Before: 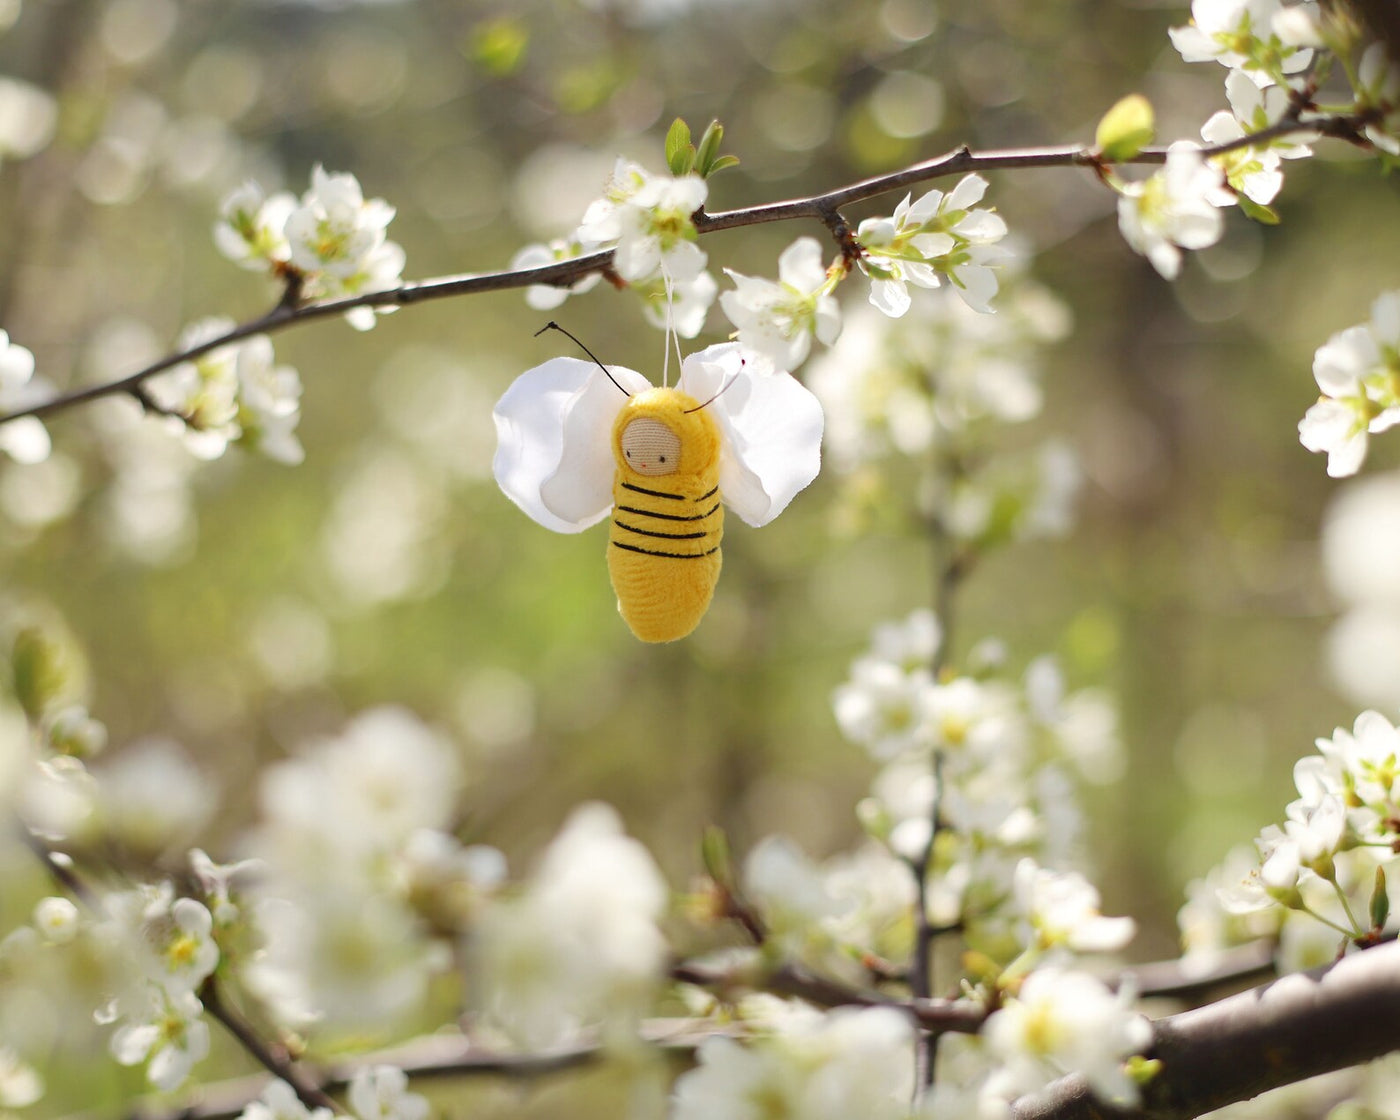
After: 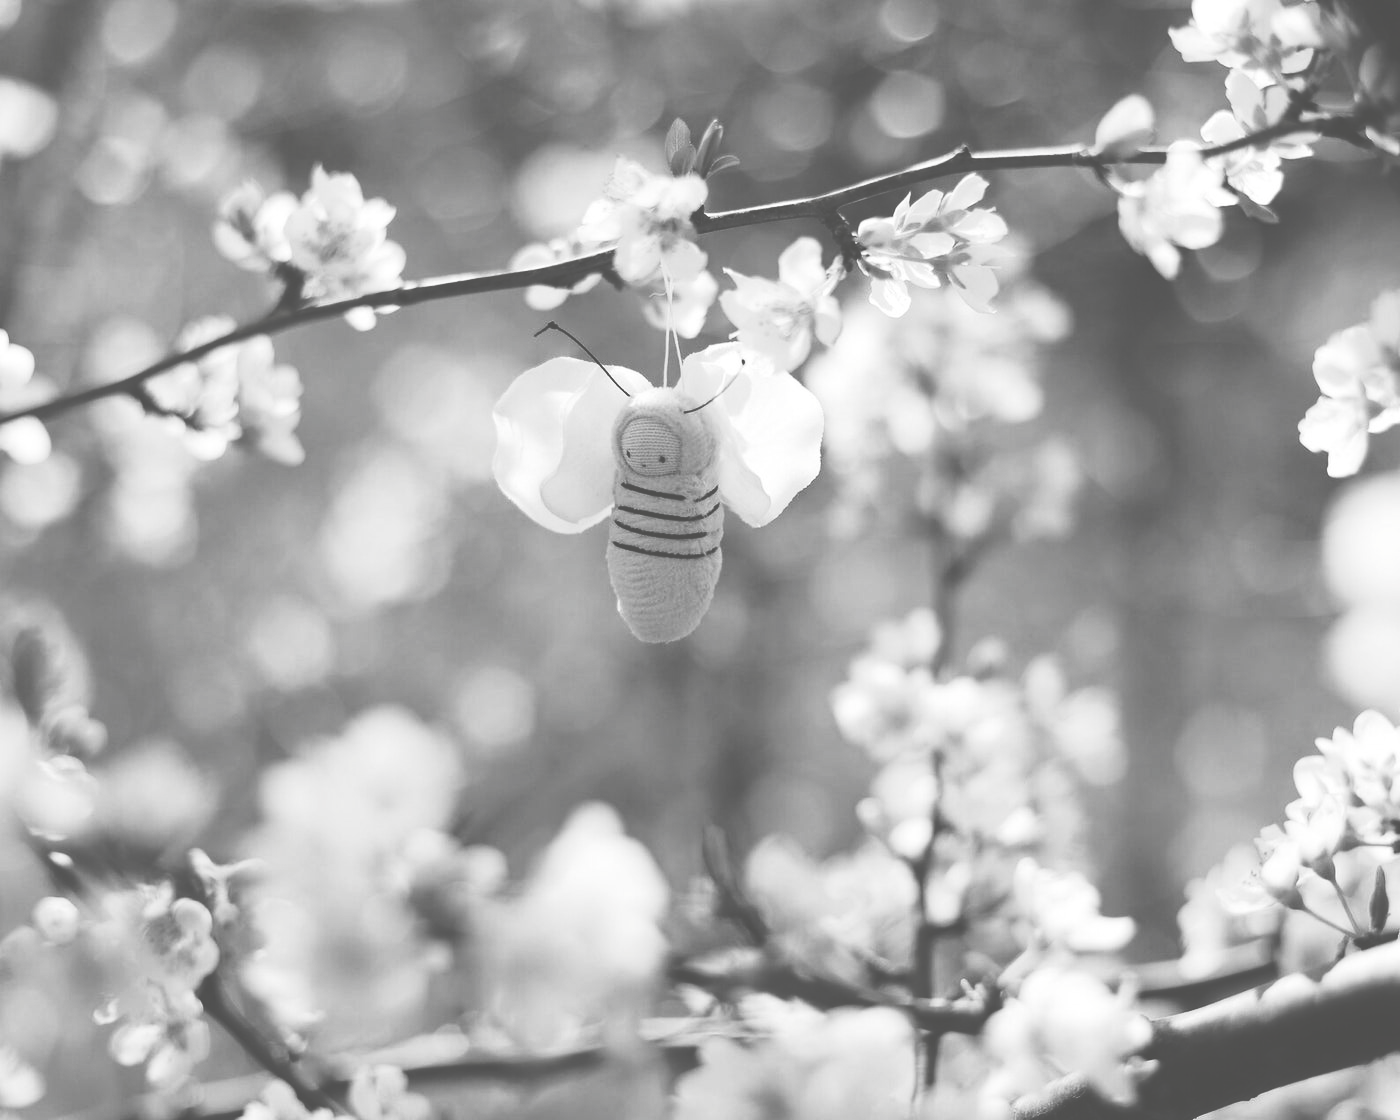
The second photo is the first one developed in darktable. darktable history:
tone curve: curves: ch0 [(0, 0) (0.003, 0.319) (0.011, 0.319) (0.025, 0.323) (0.044, 0.323) (0.069, 0.327) (0.1, 0.33) (0.136, 0.338) (0.177, 0.348) (0.224, 0.361) (0.277, 0.374) (0.335, 0.398) (0.399, 0.444) (0.468, 0.516) (0.543, 0.595) (0.623, 0.694) (0.709, 0.793) (0.801, 0.883) (0.898, 0.942) (1, 1)], preserve colors none
color look up table: target L [95.14, 80.97, 76.25, 75.88, 68.87, 59.66, 47.24, 50.17, 37.41, 24.42, 18.94, 200.64, 80.97, 78.79, 70.35, 65.74, 57.09, 50.83, 33.6, 50.83, 39.07, 41.83, 13.23, 5.464, 88.82, 74.42, 79.88, 74.78, 67.74, 41.14, 55.54, 43.46, 46.84, 42.1, 30.16, 35.3, 34.88, 33.6, 18.94, 20.79, 17.06, 5.464, 86.7, 78.07, 61.45, 50.17, 61.7, 51.62, 22.62], target a [-0.002, -0.002, 0, 0, 0, 0.001, 0, 0.001, 0, -0.125, -0.002, 0, -0.002, 0, 0, 0.001, 0.001, 0 ×4, 0.001, -0.134, -0.459, -0.002, 0 ×6, 0.001, 0, 0.001, 0, 0, -0.117, 0, -0.002, -0.128, -0.131, -0.459, -0.003, -0.002, 0.001, 0.001, 0.001, 0, -0.126], target b [0.024, 0.024, 0.002, 0.002, 0.002, -0.005, 0.001, -0.004, 0.001, 1.567, 0.016, 0, 0.024, 0.002, 0.002, -0.005, -0.004, 0.001, 0.002, 0.001, 0.001, -0.003, 1.703, 5.65, 0.024, 0.002 ×4, 0.001, 0.001, -0.004, 0.001, -0.003, 0.002, 0.001, 1.466, 0.002, 0.016, 1.607, 1.651, 5.65, 0.024, 0.023, -0.005, -0.004, -0.005, 0.001, 1.586], num patches 49
